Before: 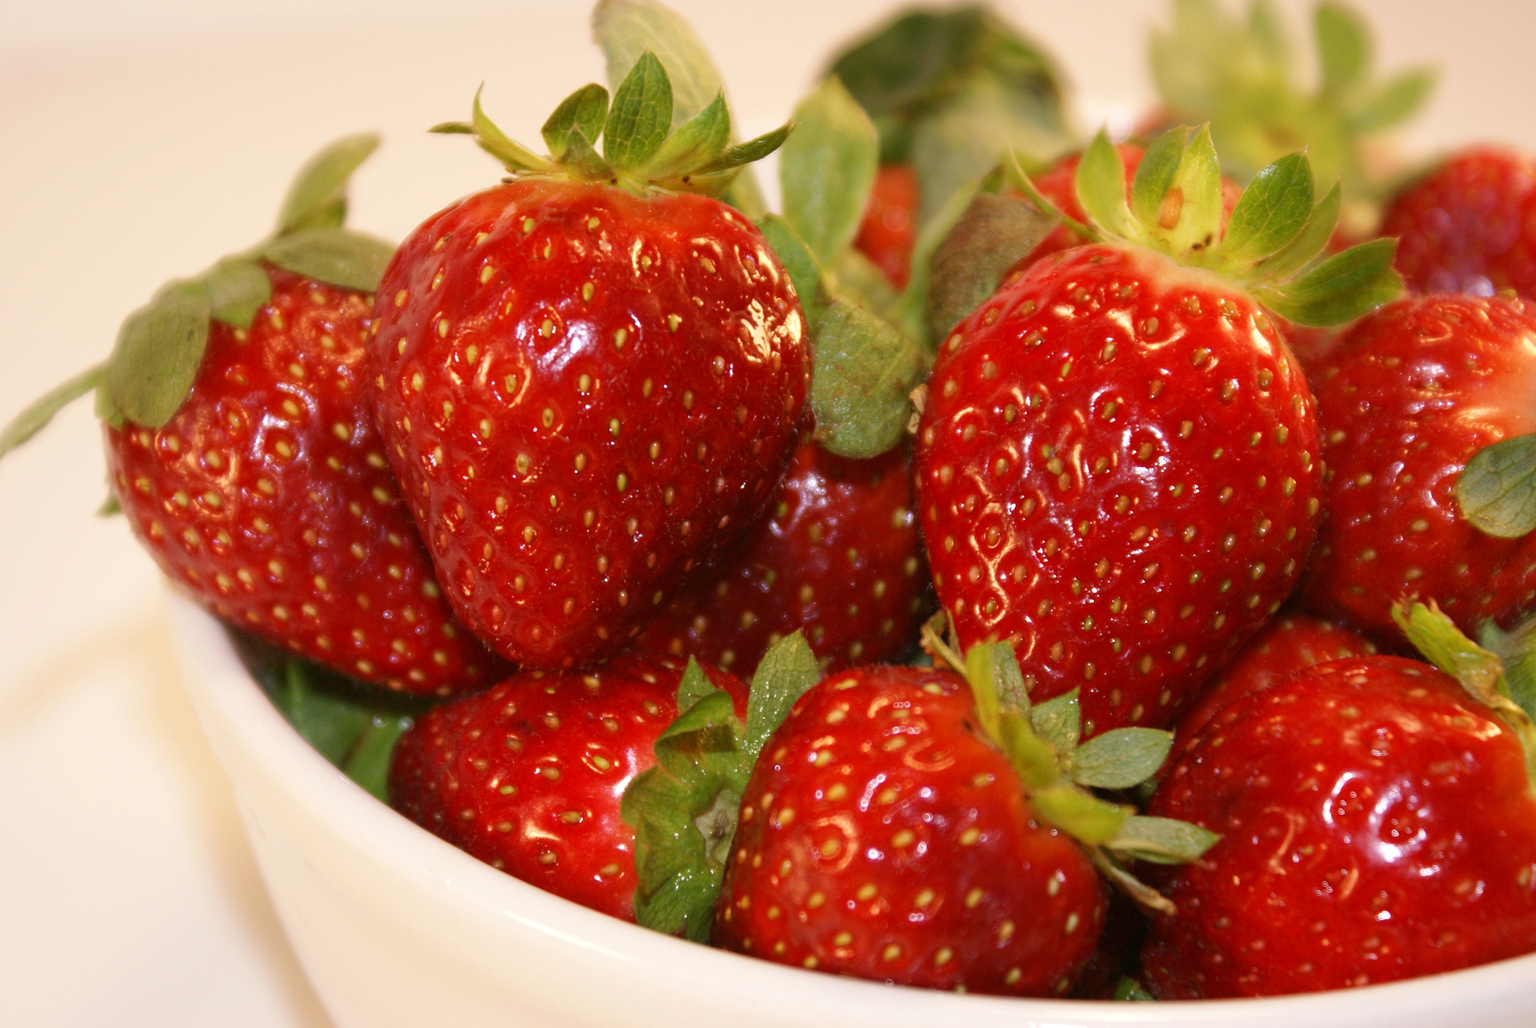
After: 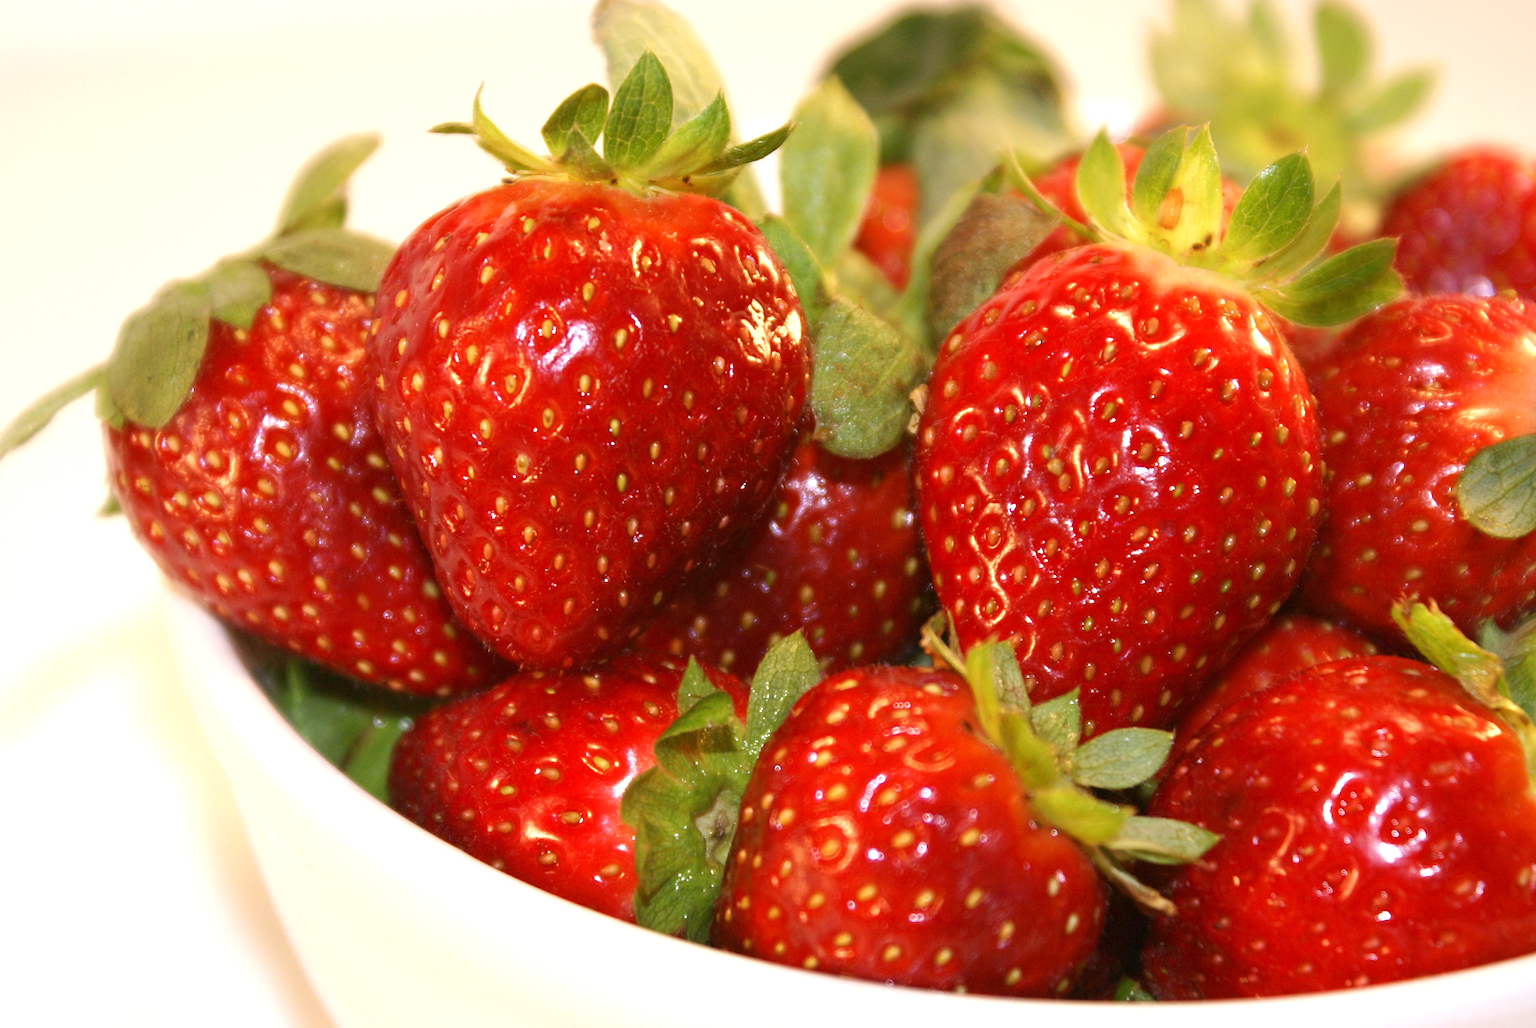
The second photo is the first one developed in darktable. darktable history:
white balance: red 0.988, blue 1.017
exposure: exposure 0.507 EV, compensate highlight preservation false
